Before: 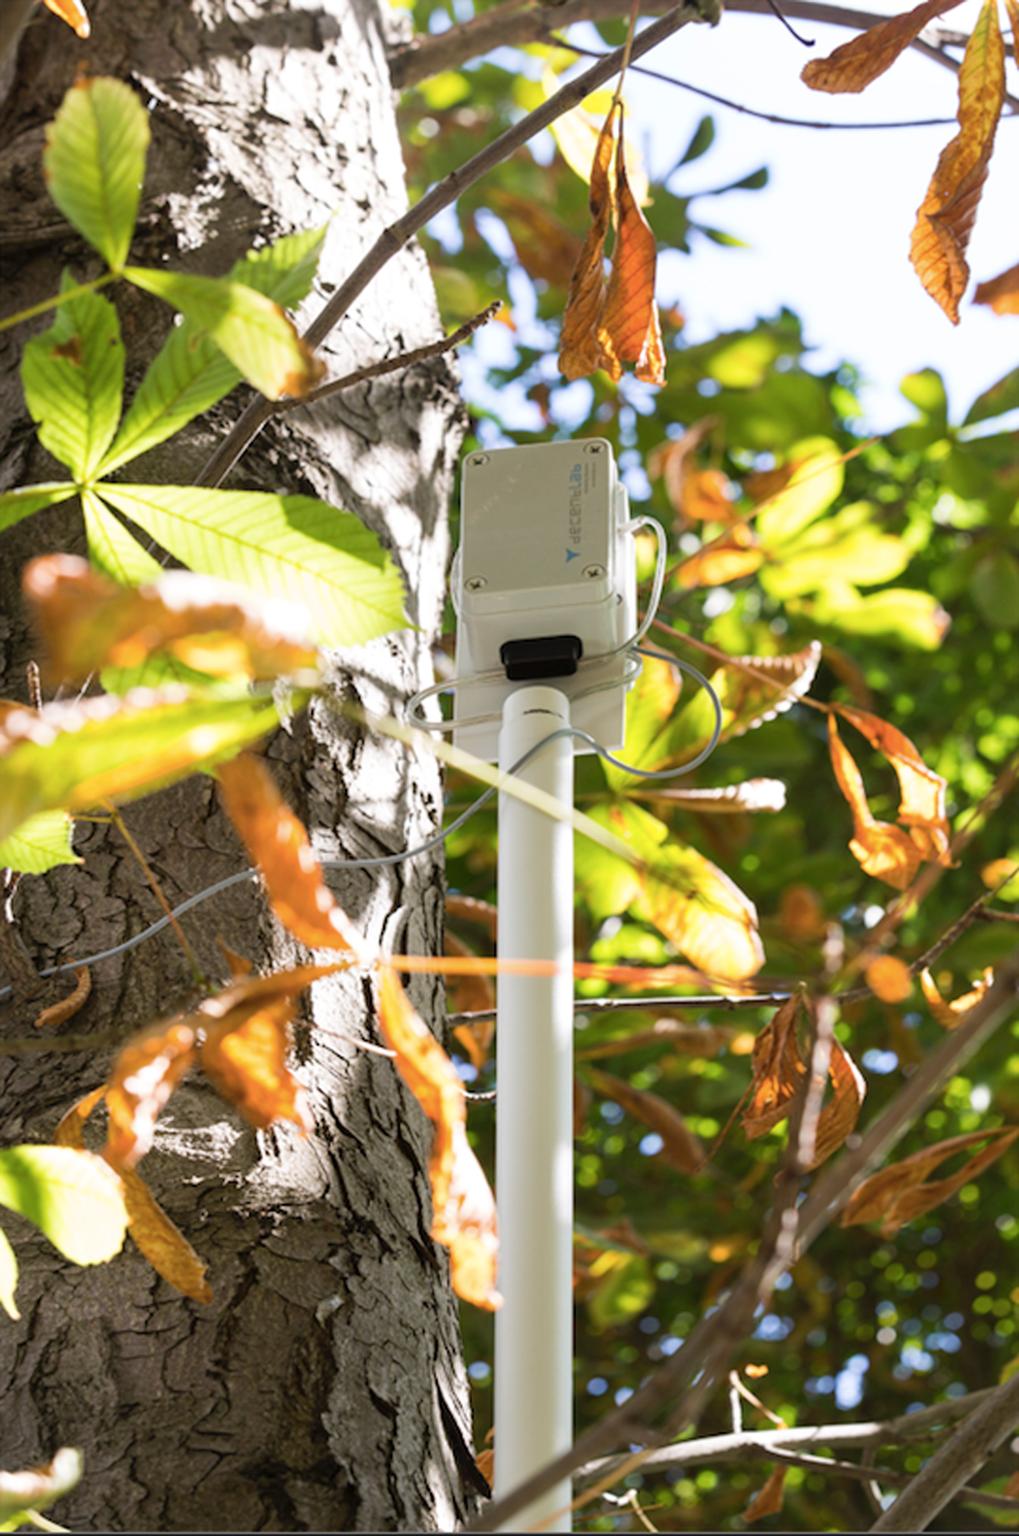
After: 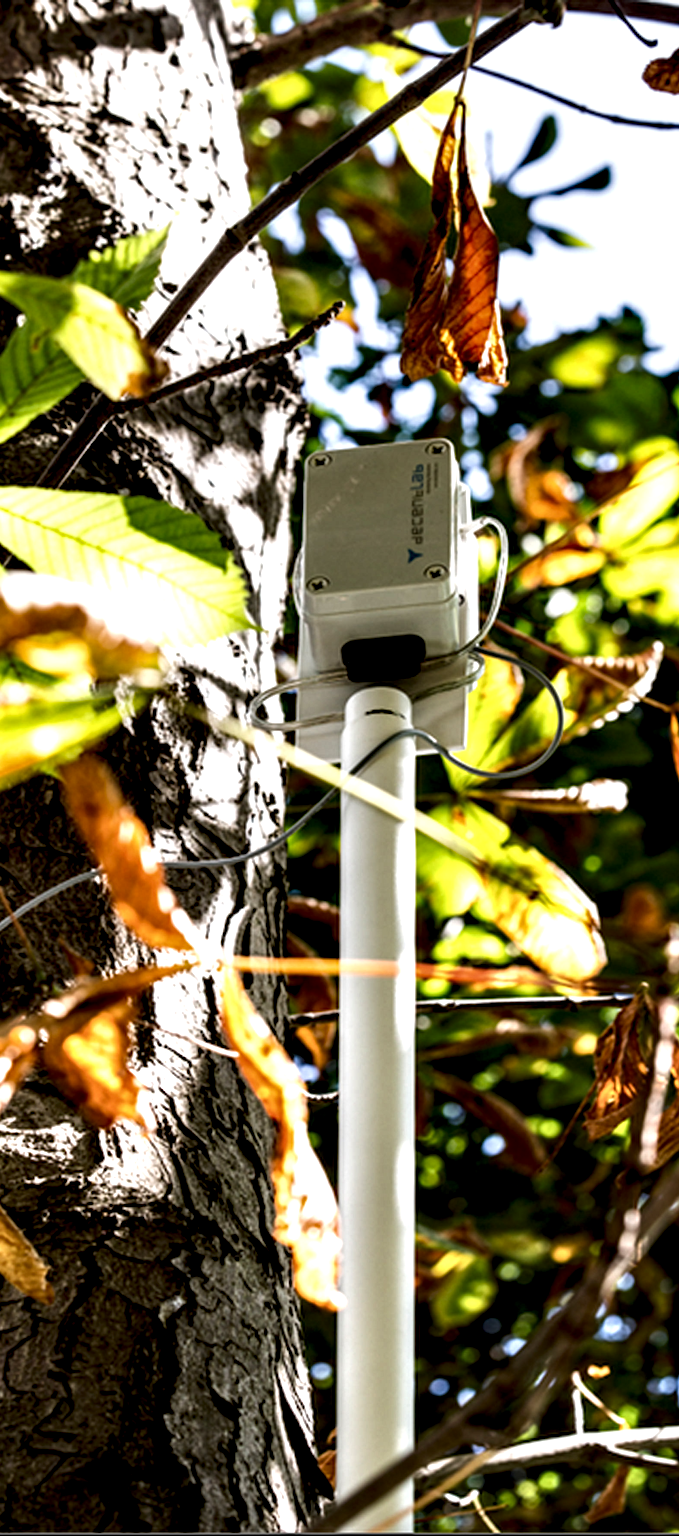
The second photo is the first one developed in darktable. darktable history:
contrast brightness saturation: contrast 0.066, brightness -0.15, saturation 0.119
crop and rotate: left 15.542%, right 17.717%
local contrast: shadows 180%, detail 227%
